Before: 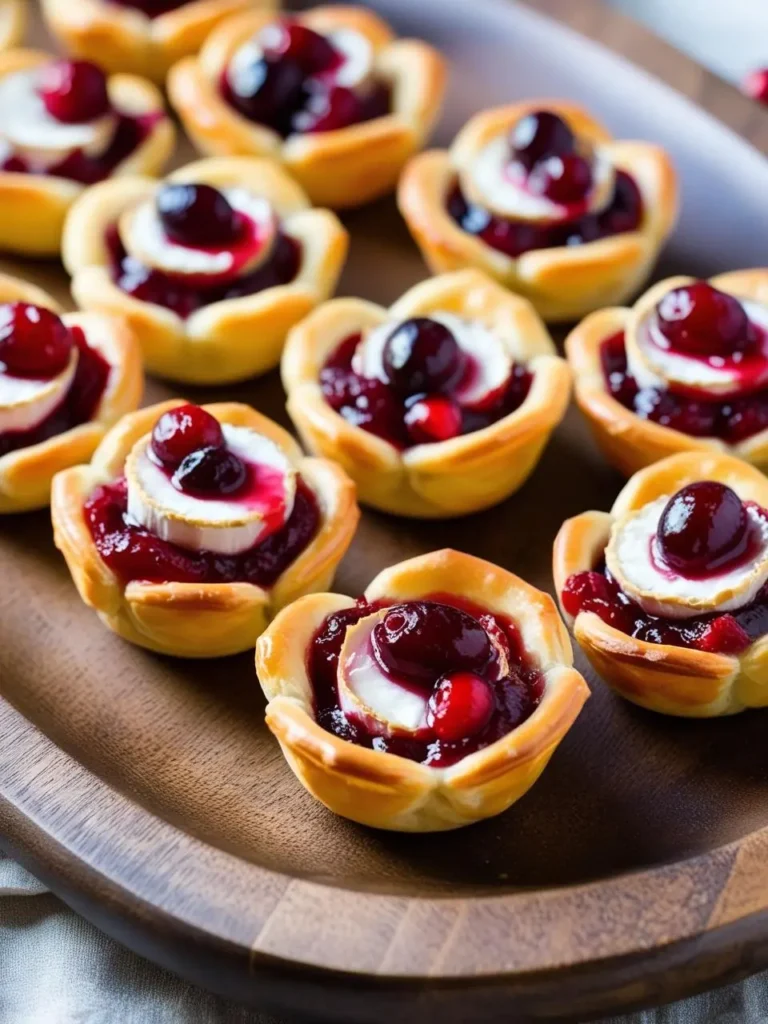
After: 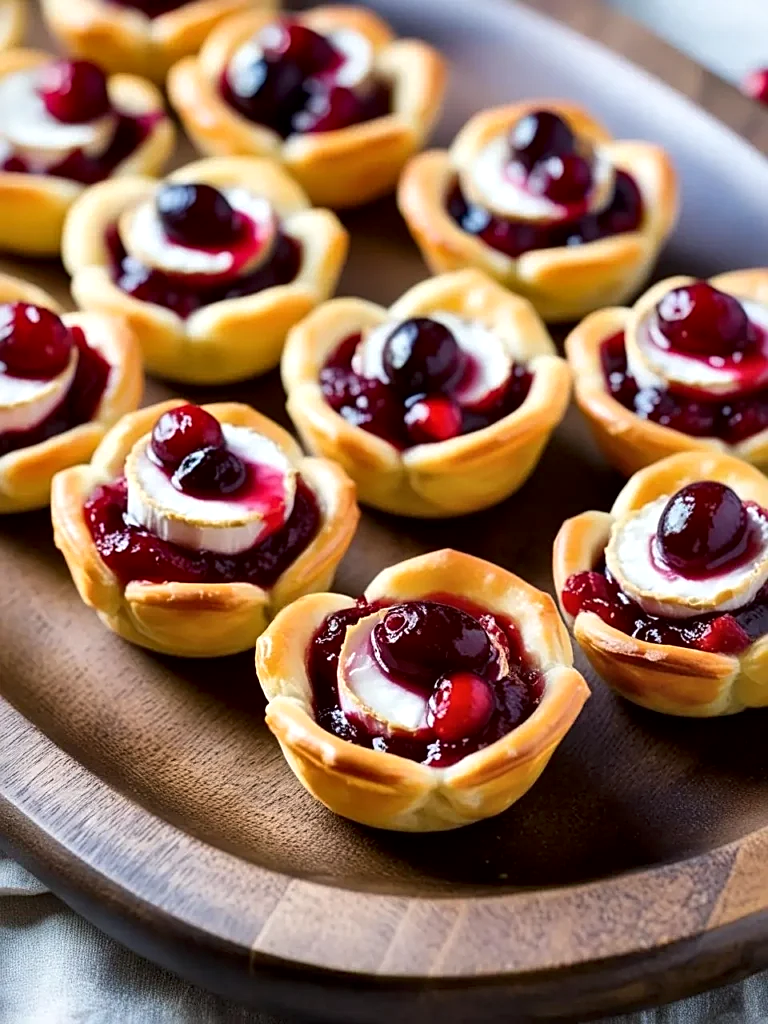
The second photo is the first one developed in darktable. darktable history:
local contrast: mode bilateral grid, contrast 25, coarseness 61, detail 152%, midtone range 0.2
sharpen: on, module defaults
